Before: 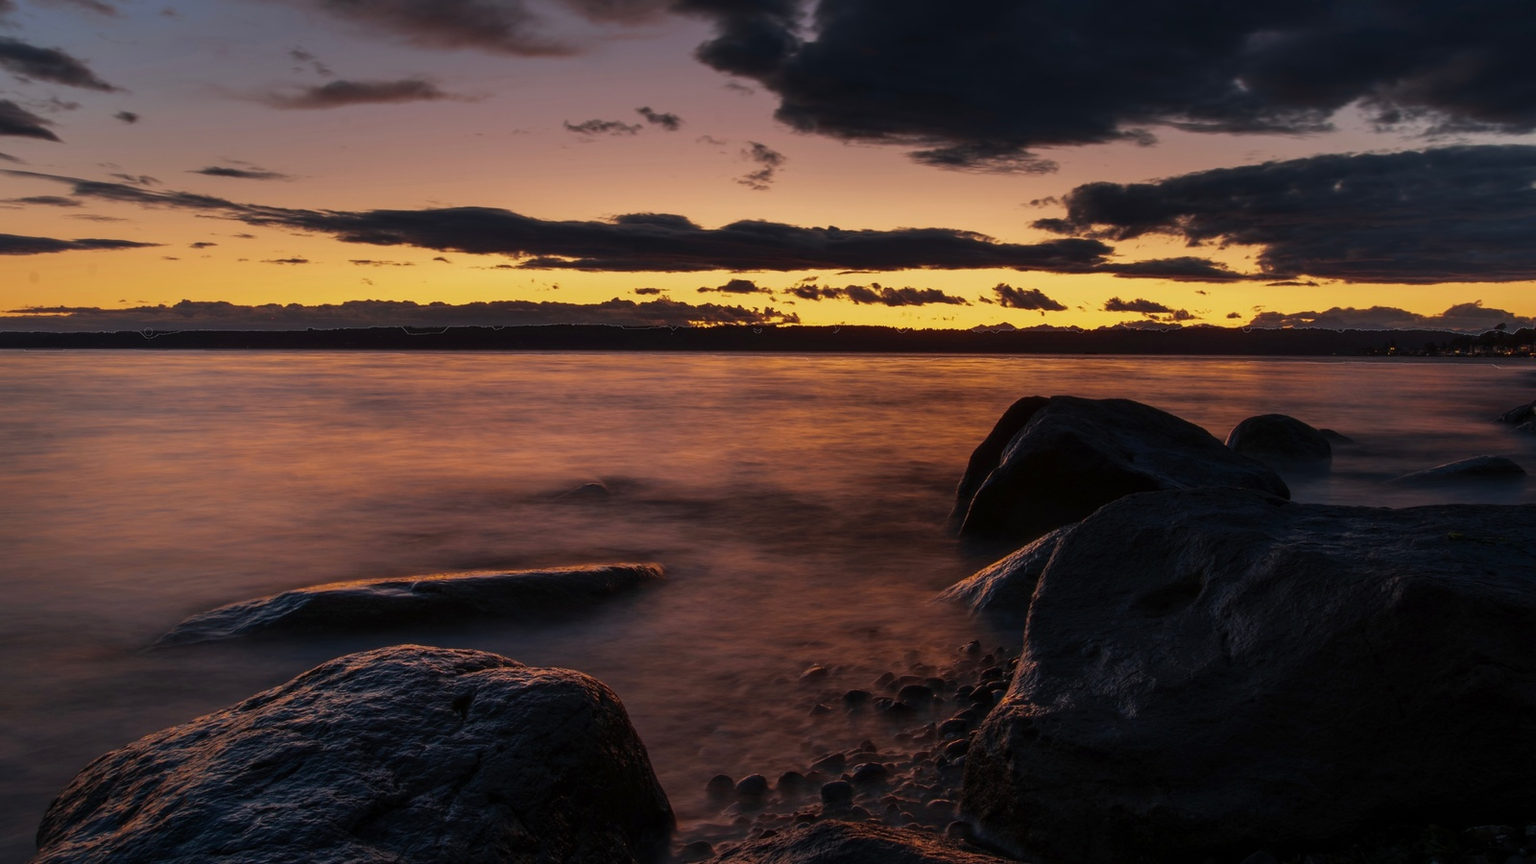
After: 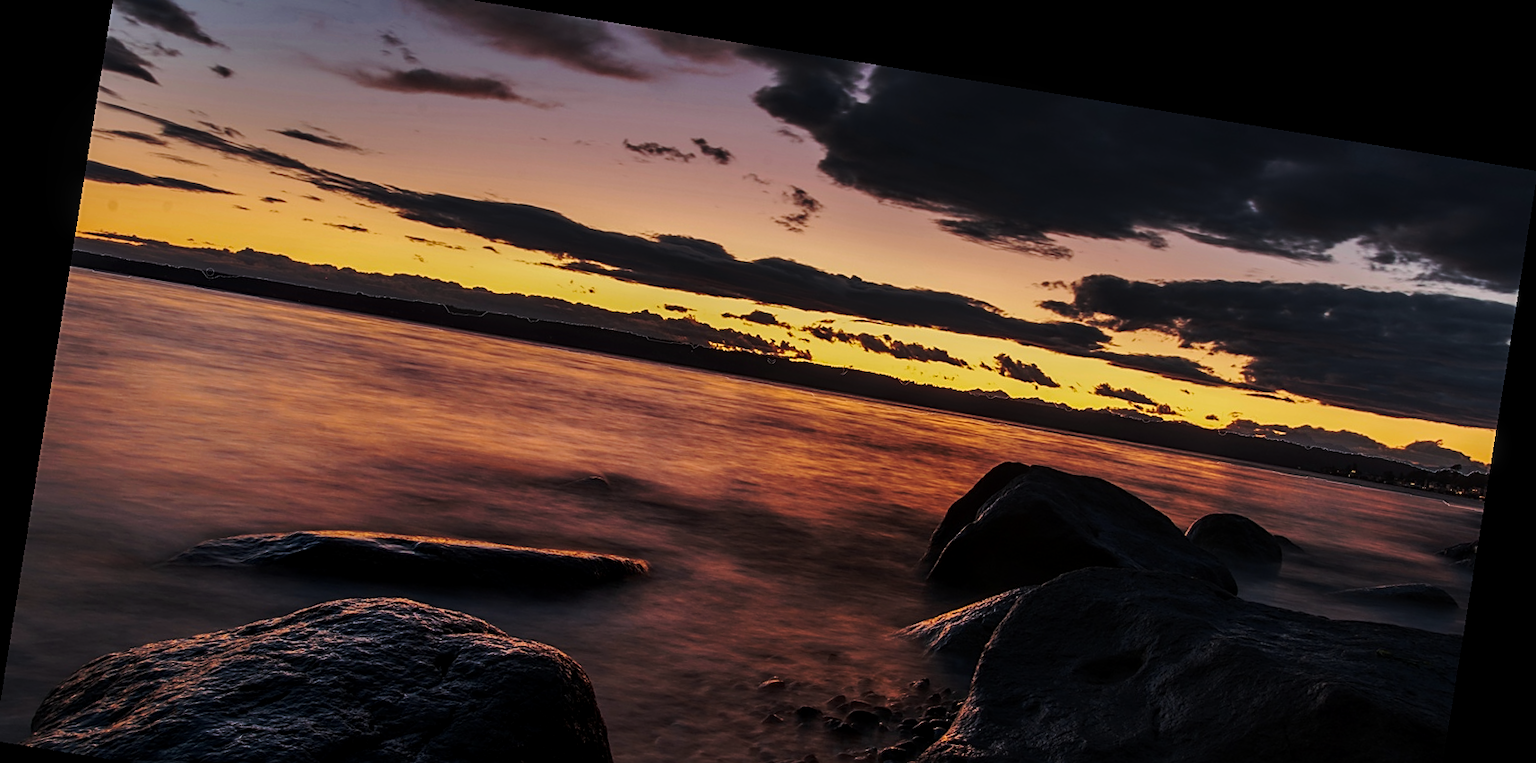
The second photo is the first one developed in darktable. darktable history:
base curve: curves: ch0 [(0, 0) (0.073, 0.04) (0.157, 0.139) (0.492, 0.492) (0.758, 0.758) (1, 1)], preserve colors none
shadows and highlights: radius 171.16, shadows 27, white point adjustment 3.13, highlights -67.95, soften with gaussian
sharpen: on, module defaults
crop: left 0.387%, top 5.469%, bottom 19.809%
white balance: red 0.982, blue 1.018
local contrast: on, module defaults
rotate and perspective: rotation 9.12°, automatic cropping off
